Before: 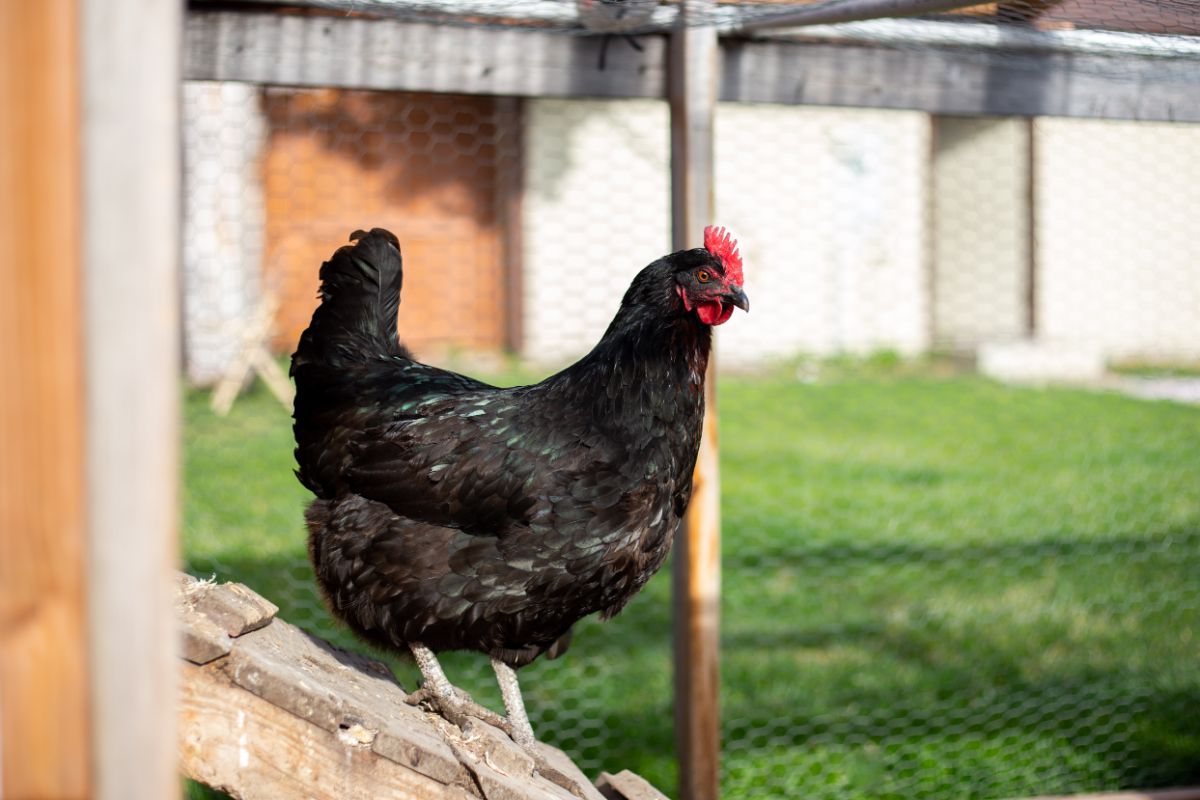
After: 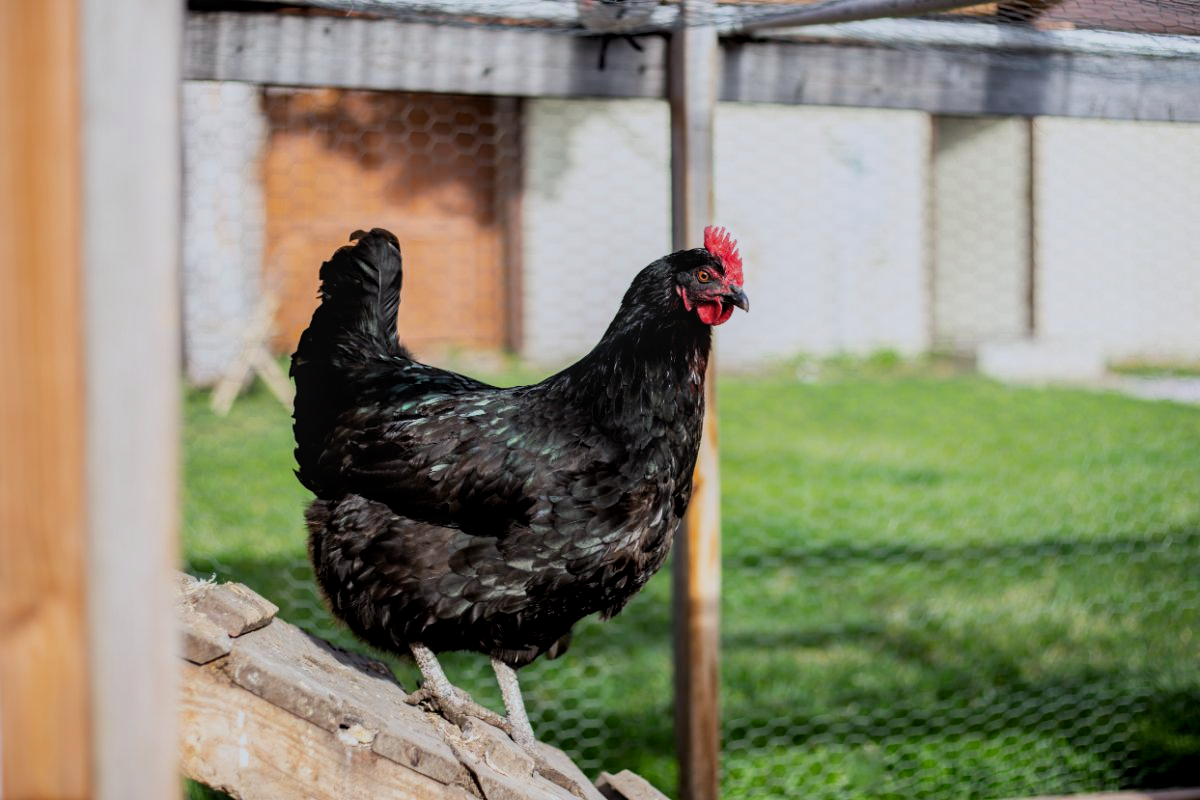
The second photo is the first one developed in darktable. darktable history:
white balance: red 0.974, blue 1.044
local contrast: on, module defaults
filmic rgb: black relative exposure -7.65 EV, white relative exposure 4.56 EV, hardness 3.61, color science v6 (2022)
